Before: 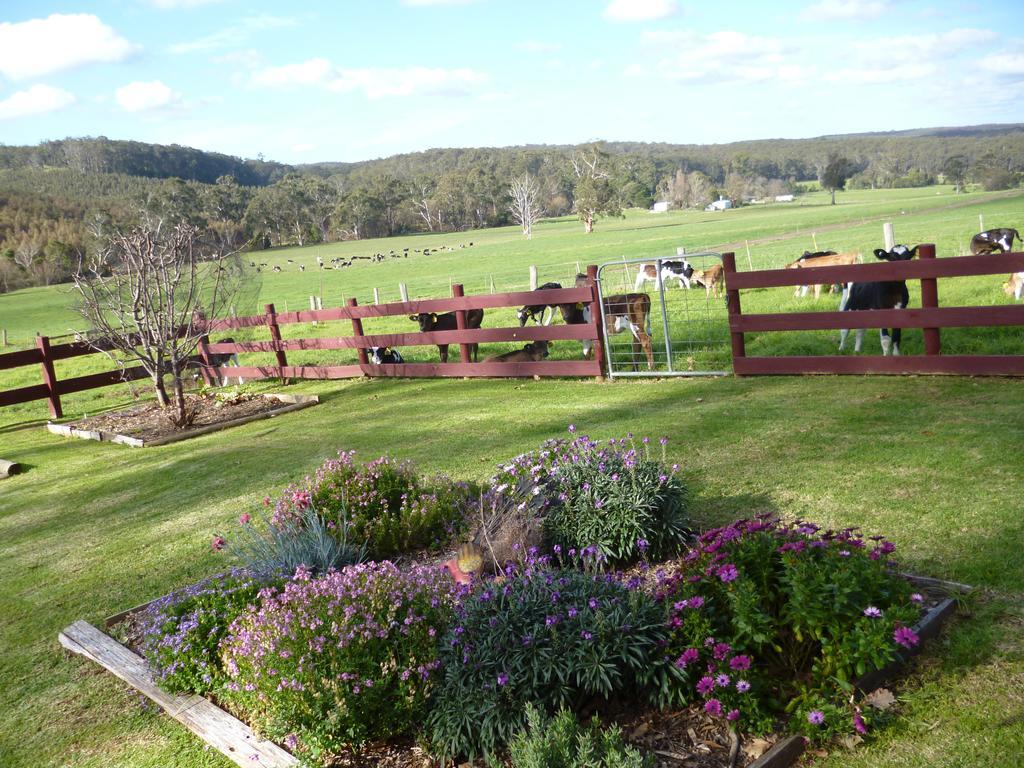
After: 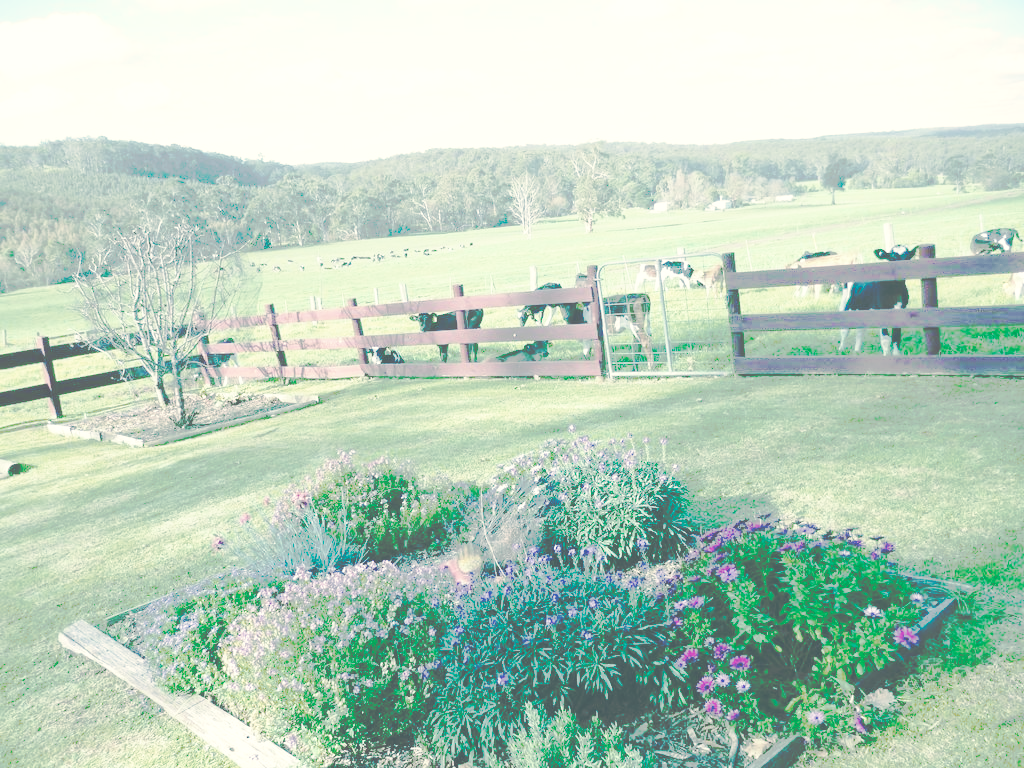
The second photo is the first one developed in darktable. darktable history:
tone curve: curves: ch0 [(0, 0) (0.003, 0.003) (0.011, 0.011) (0.025, 0.025) (0.044, 0.044) (0.069, 0.068) (0.1, 0.099) (0.136, 0.134) (0.177, 0.175) (0.224, 0.222) (0.277, 0.274) (0.335, 0.331) (0.399, 0.394) (0.468, 0.463) (0.543, 0.691) (0.623, 0.746) (0.709, 0.804) (0.801, 0.865) (0.898, 0.931) (1, 1)], preserve colors none
color look up table: target L [98.97, 98.6, 98.11, 94.32, 90, 93.67, 95.59, 93.44, 87.82, 90.29, 84.46, 73.66, 68.13, 64.51, 48.61, 200, 98.35, 89.59, 86.54, 87.17, 80.78, 75.92, 78.84, 75.65, 56.91, 67.48, 51.92, 44.36, 41.57, 98.87, 98.4, 94.89, 84.47, 81.46, 80.64, 76.71, 63.97, 58.03, 60.57, 59.33, 59.37, 56.24, 43.65, 34.71, 99.08, 92.05, 87.3, 84.67, 63.52], target a [-2.275, -6.881, -7.804, -27.25, -53.3, -26.57, -15.9, -1.794, -46.76, -19.92, -61.04, -23.92, -43.18, -34, -22.85, 0, -4.186, 11.57, 6.193, 10.57, 30.58, 32.2, 26.73, 0.836, 50.05, -8.674, 42.7, 11.86, -5.824, -0.973, 0.093, 6.55, 28.06, 21.64, 3.376, -9.518, 61.83, 54.81, -4.1, 19.59, 1.116, -10.03, 21.36, 7.588, -1.551, -26.46, -43.99, -18.21, -20.75], target b [10.22, 30.88, 35.66, 2.294, 14.52, 22.39, 17.76, 31.96, 9.488, 50.64, 45.58, 20.45, 23.48, 1.704, 9.124, 0, 19.99, 14.56, 46.52, 12.08, 1.048, 34.63, 17.58, 22.93, -11.2, 3.847, 4.045, -2.211, 0.5, 8.061, 6.876, 1.342, -13.34, -3.03, 0.677, -25.48, -43.75, -30.2, -46.89, -29.97, -15.45, -18.74, -24.33, -28.96, 7.327, 2.601, -8.951, -7.122, -10.11], num patches 49
